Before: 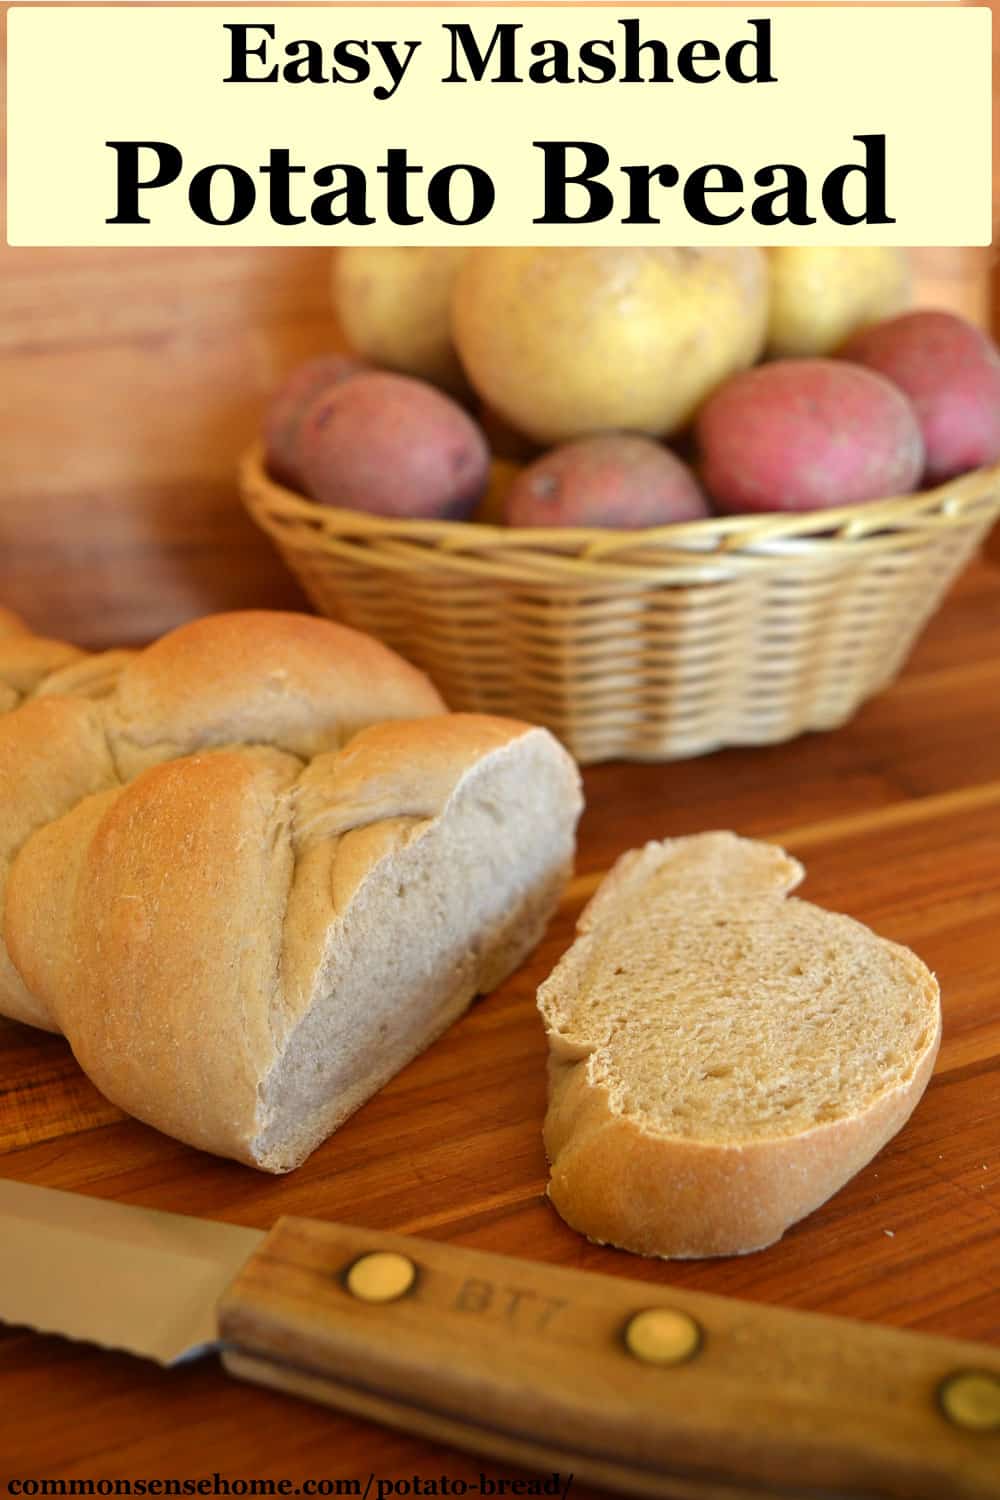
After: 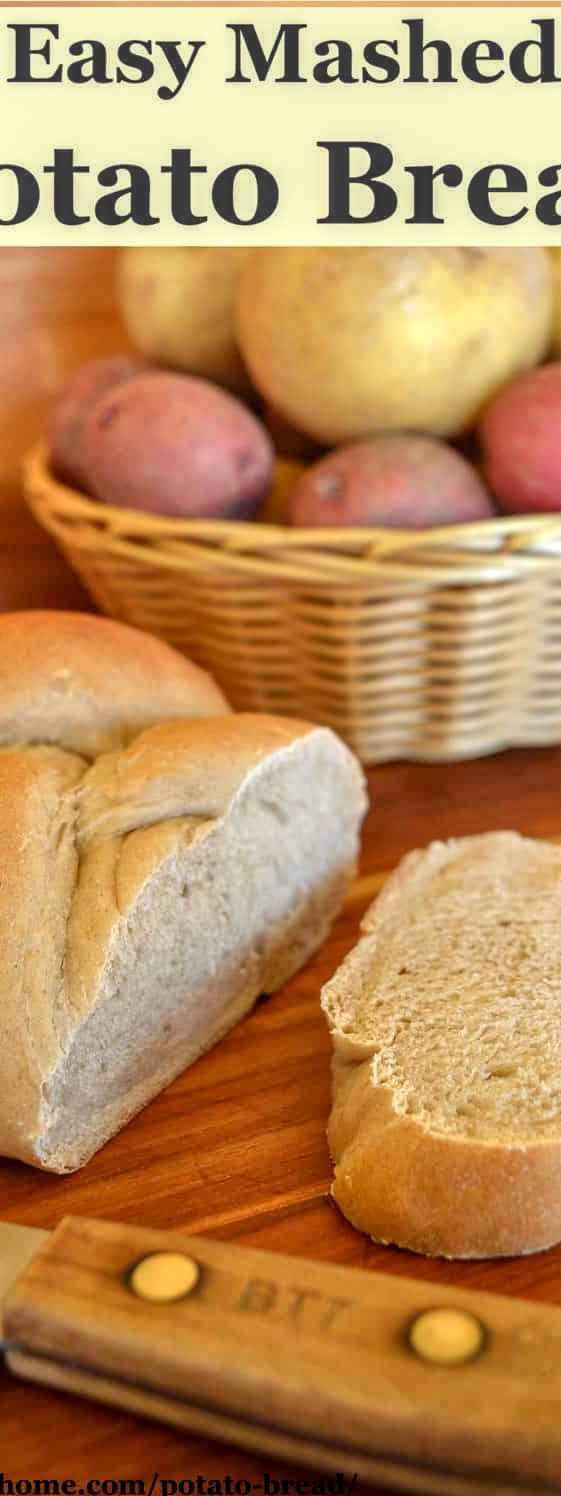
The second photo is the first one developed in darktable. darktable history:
local contrast: highlights 0%, shadows 0%, detail 133%
tone equalizer: -8 EV 0.001 EV, -7 EV -0.004 EV, -6 EV 0.009 EV, -5 EV 0.032 EV, -4 EV 0.276 EV, -3 EV 0.644 EV, -2 EV 0.584 EV, -1 EV 0.187 EV, +0 EV 0.024 EV
crop: left 21.674%, right 22.086%
